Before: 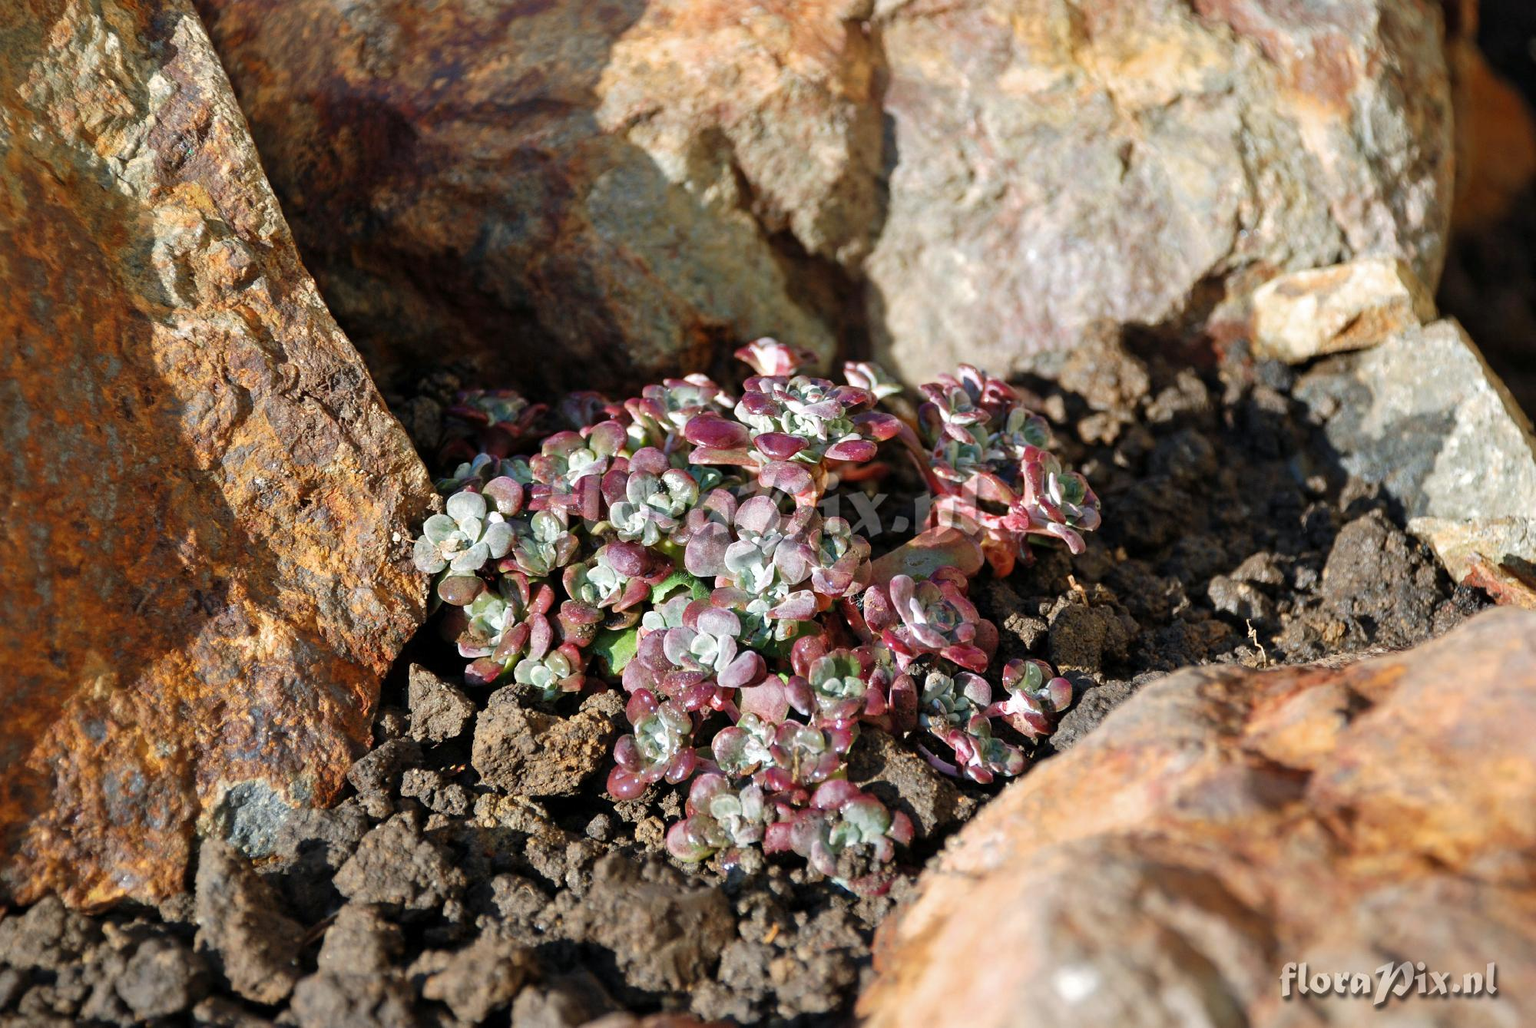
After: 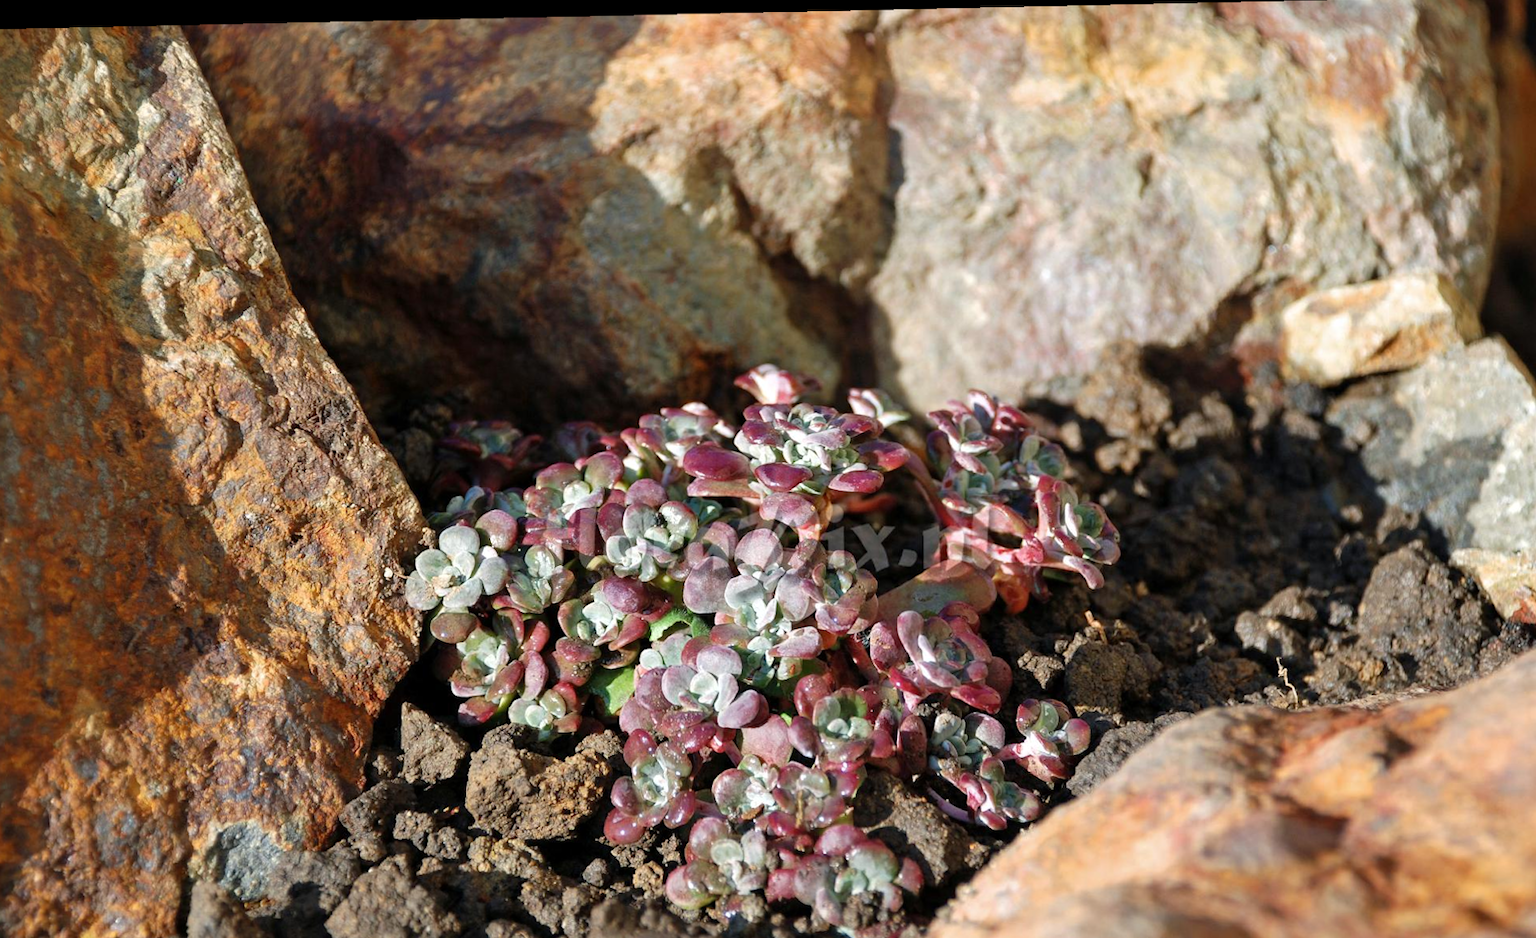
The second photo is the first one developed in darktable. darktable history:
crop and rotate: angle 0.2°, left 0.275%, right 3.127%, bottom 14.18%
rotate and perspective: lens shift (horizontal) -0.055, automatic cropping off
tone equalizer: on, module defaults
